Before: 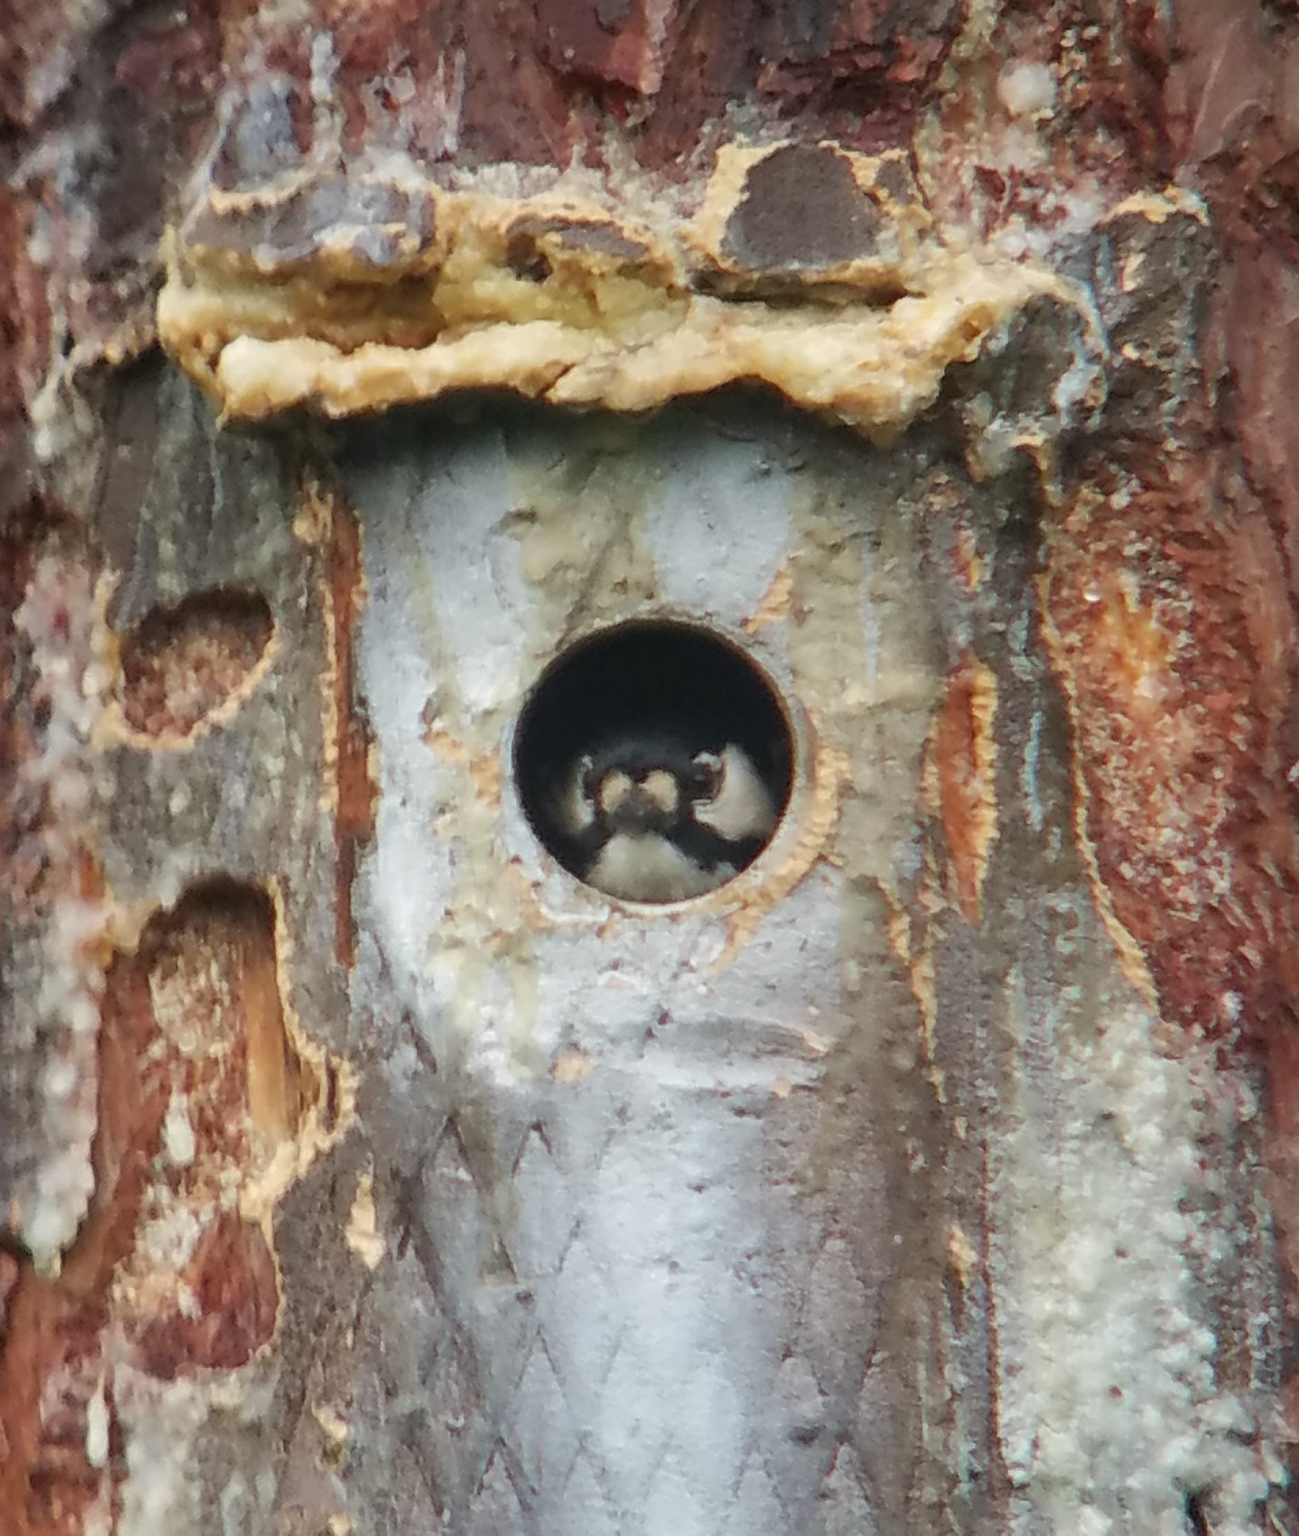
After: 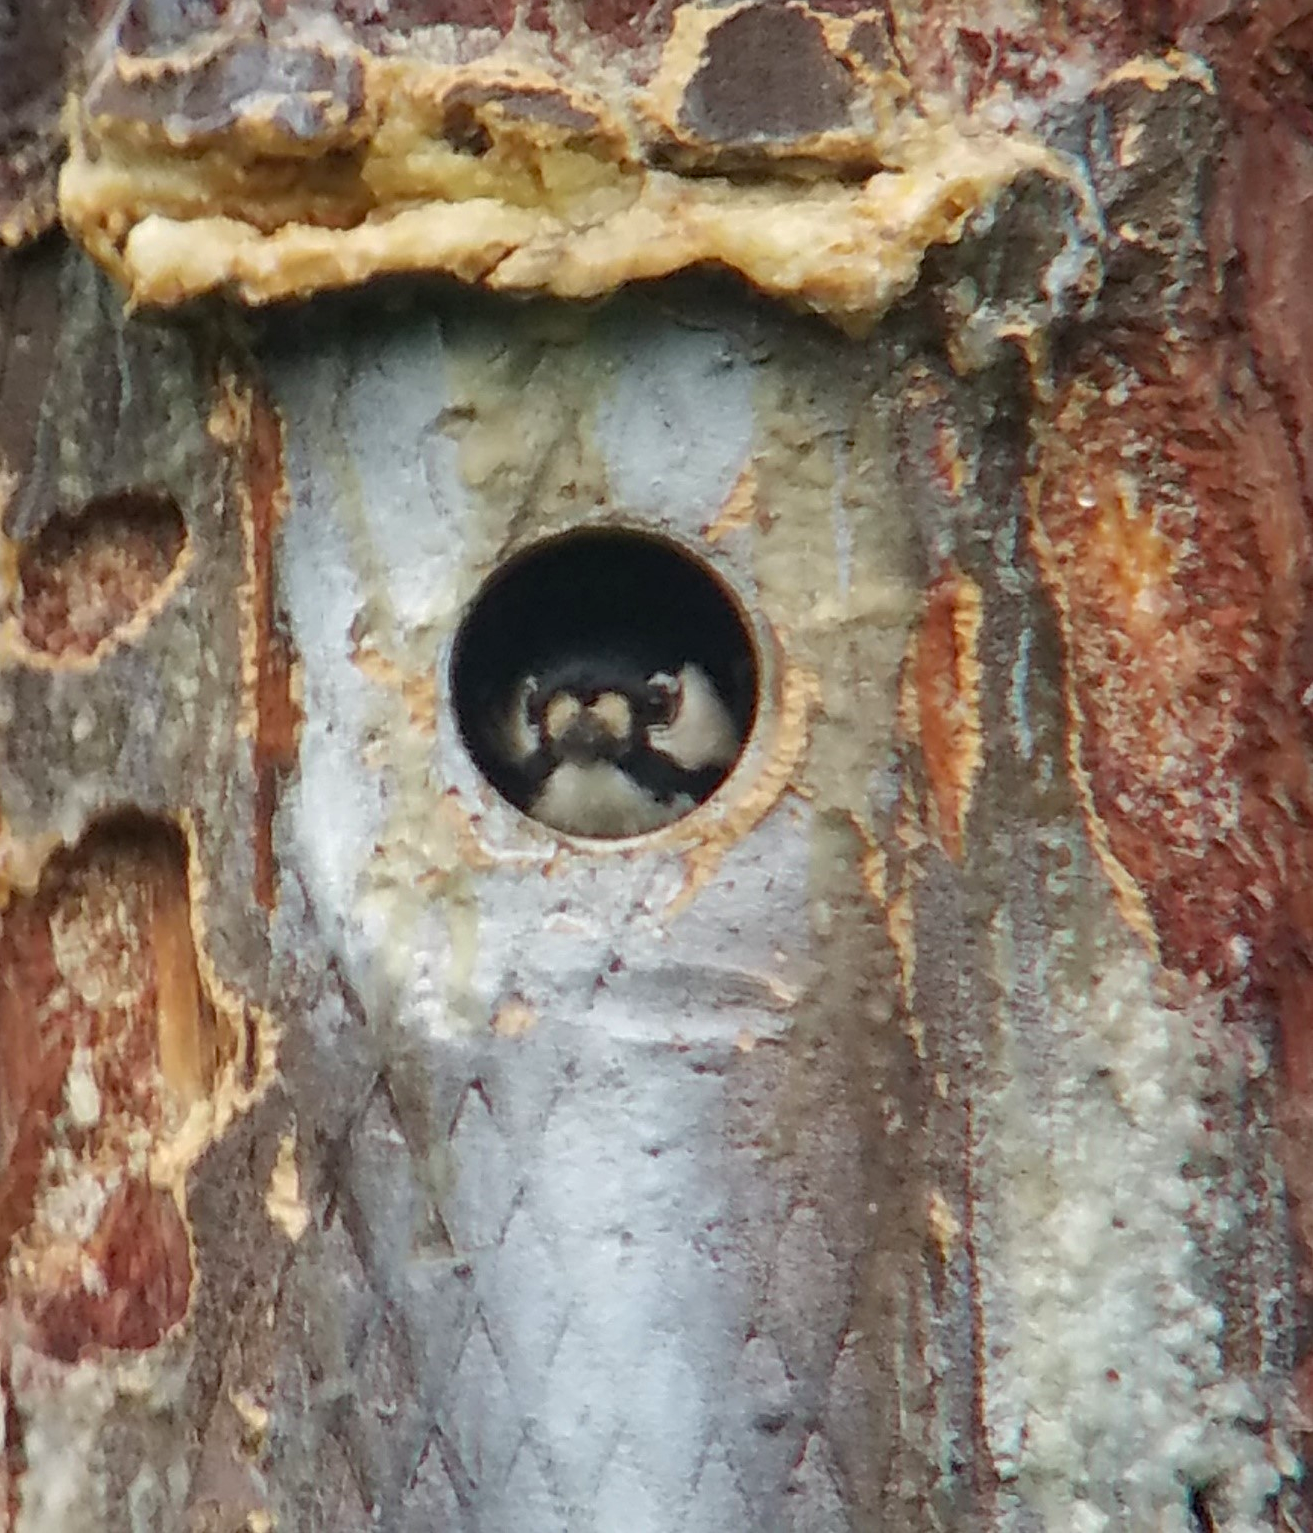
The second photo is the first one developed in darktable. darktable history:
crop and rotate: left 8.041%, top 9.159%
haze removal: compatibility mode true, adaptive false
